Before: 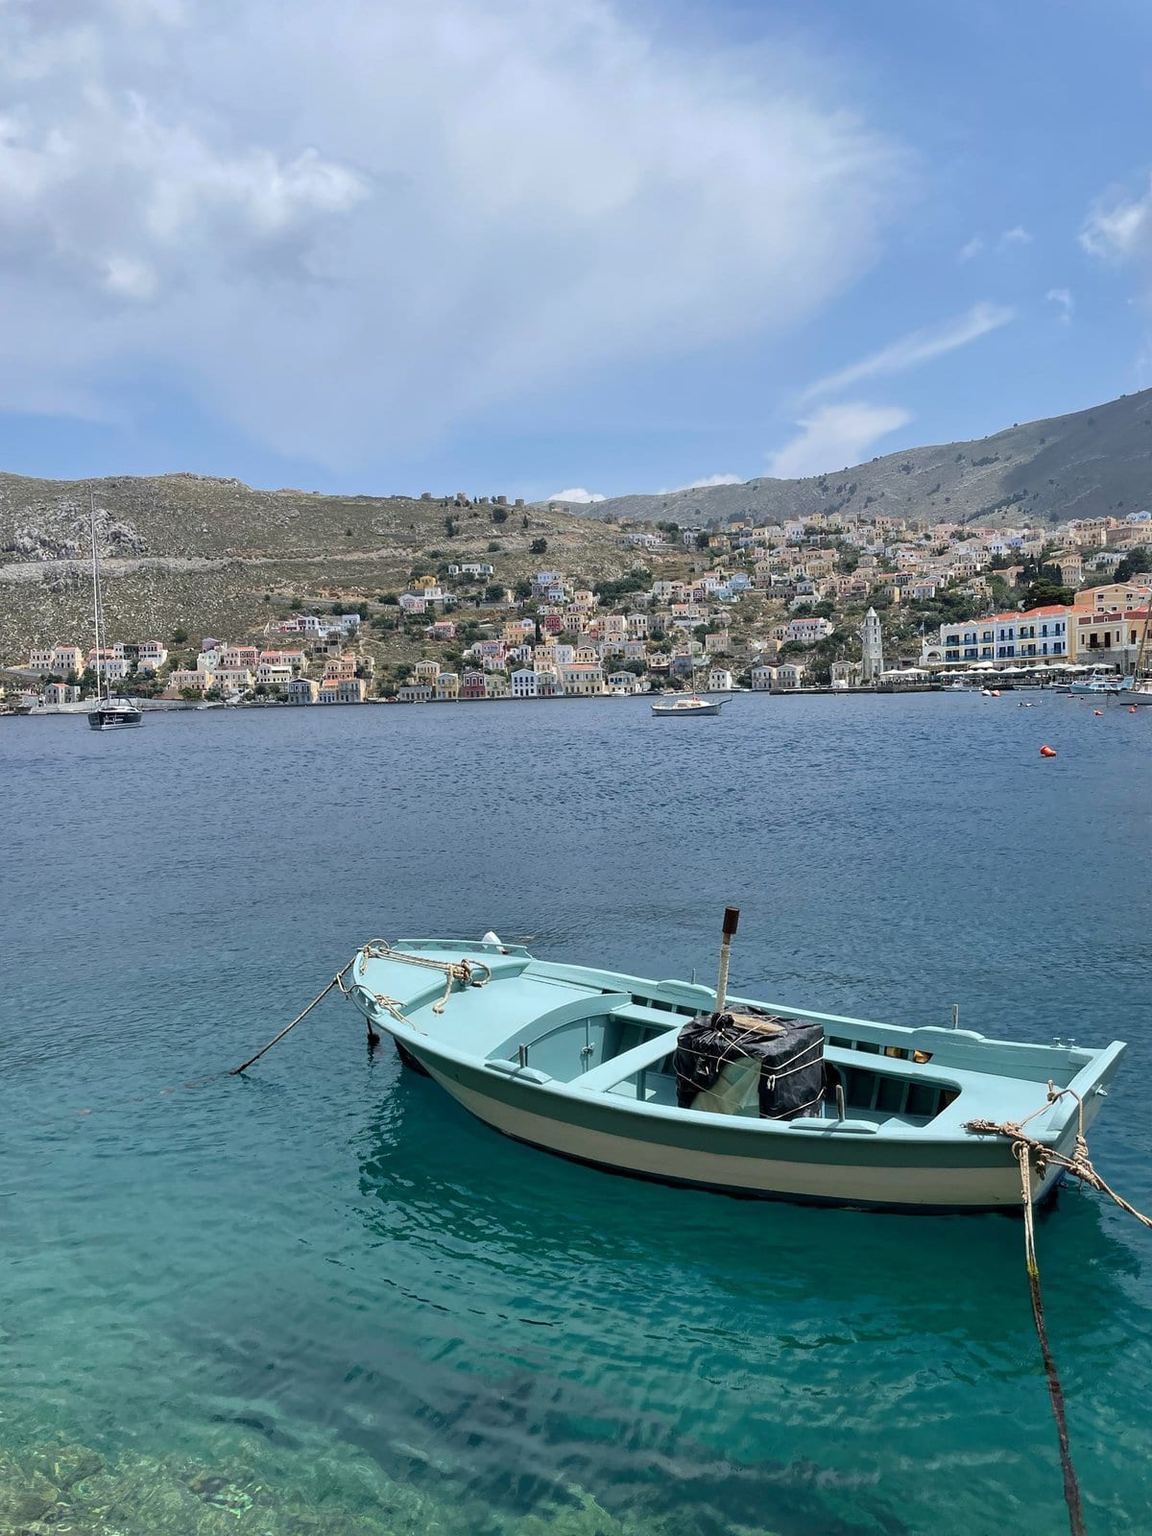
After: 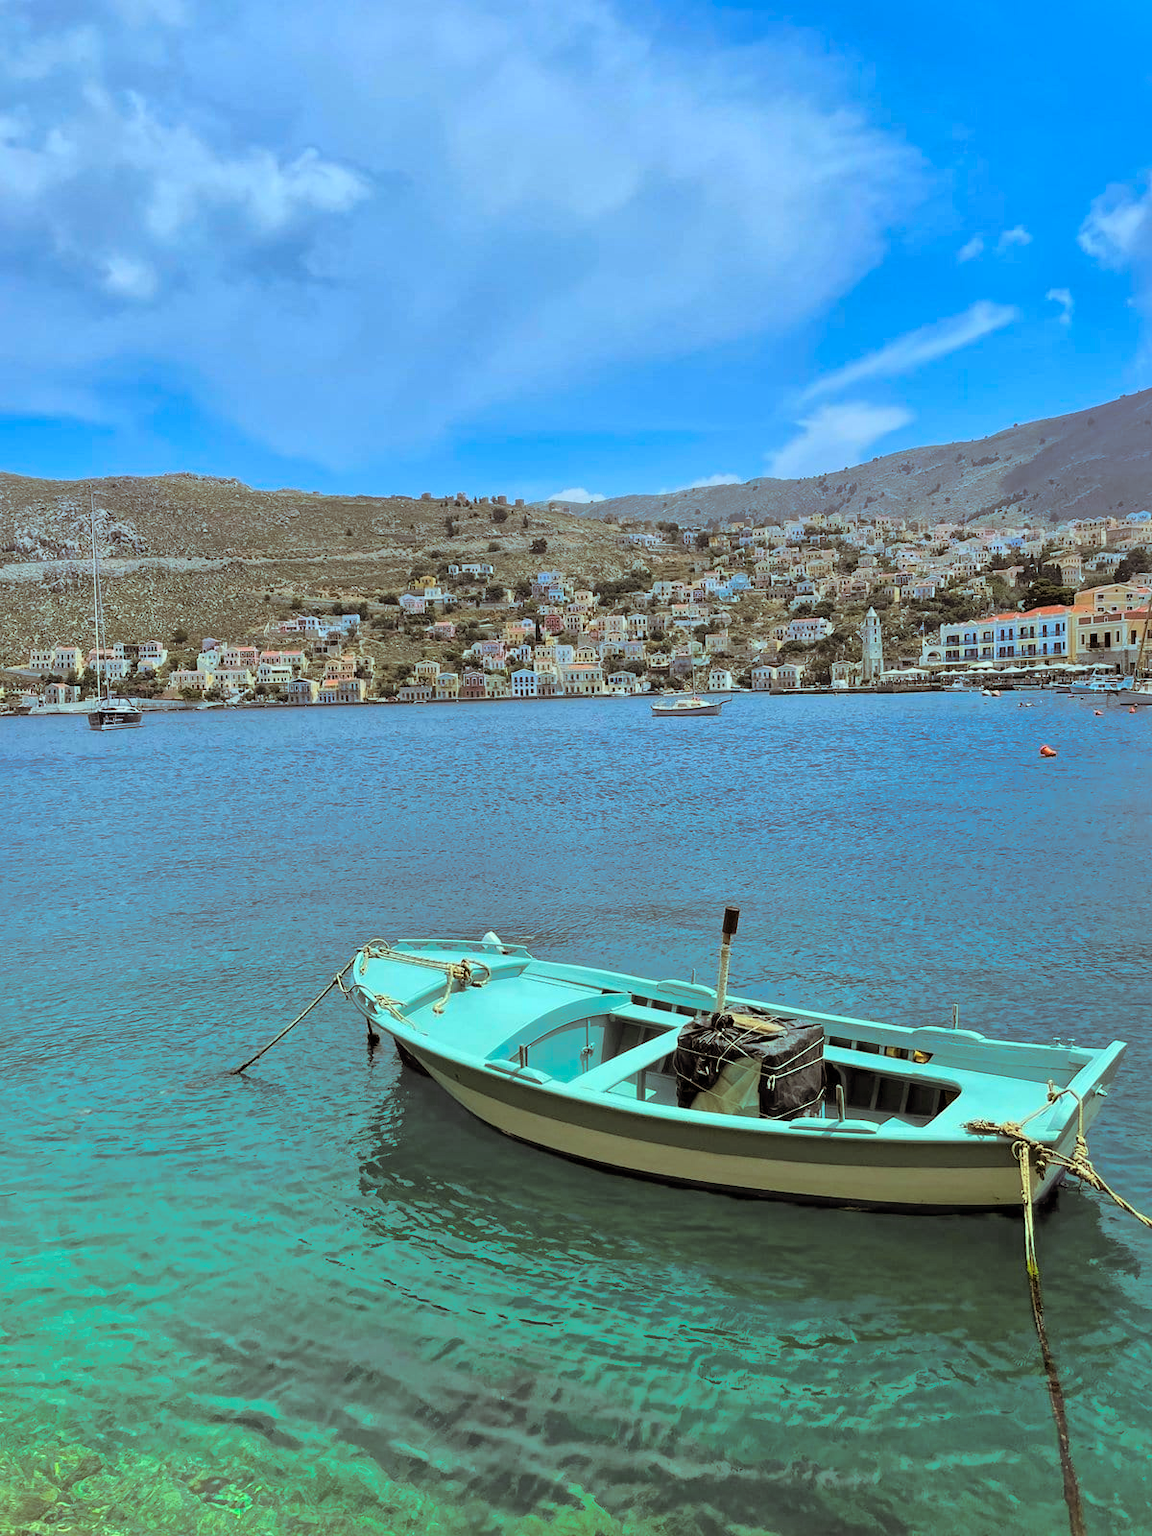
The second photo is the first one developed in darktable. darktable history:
split-toning: shadows › hue 32.4°, shadows › saturation 0.51, highlights › hue 180°, highlights › saturation 0, balance -60.17, compress 55.19%
graduated density: hue 238.83°, saturation 50%
color correction: highlights a* -10.77, highlights b* 9.8, saturation 1.72
global tonemap: drago (1, 100), detail 1
